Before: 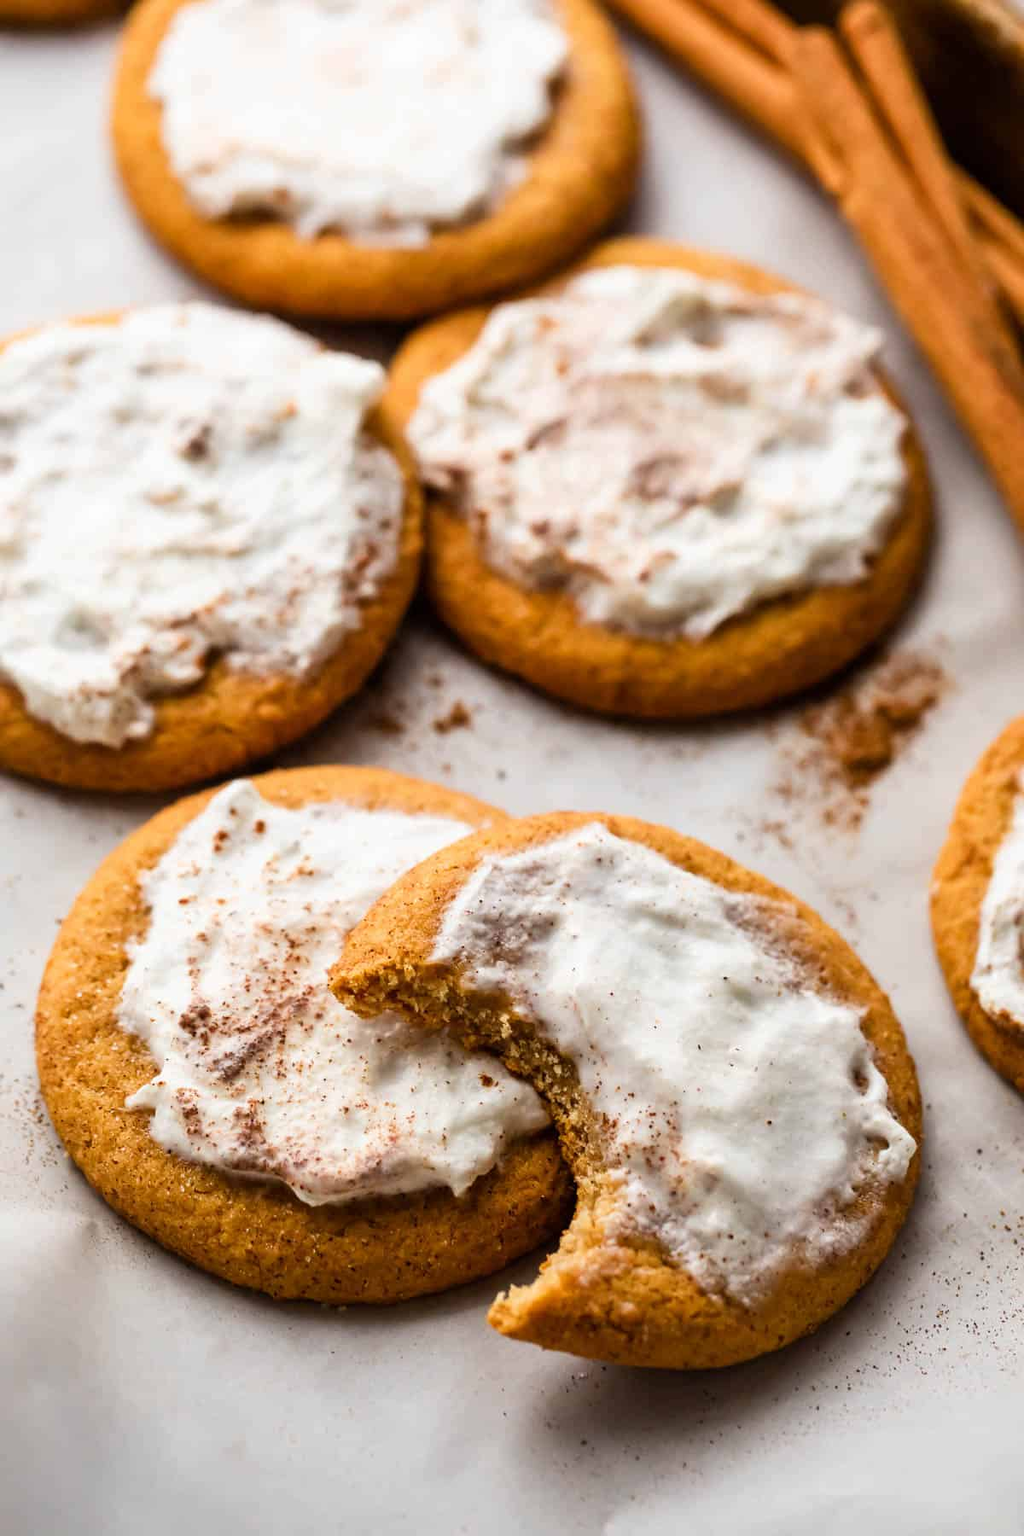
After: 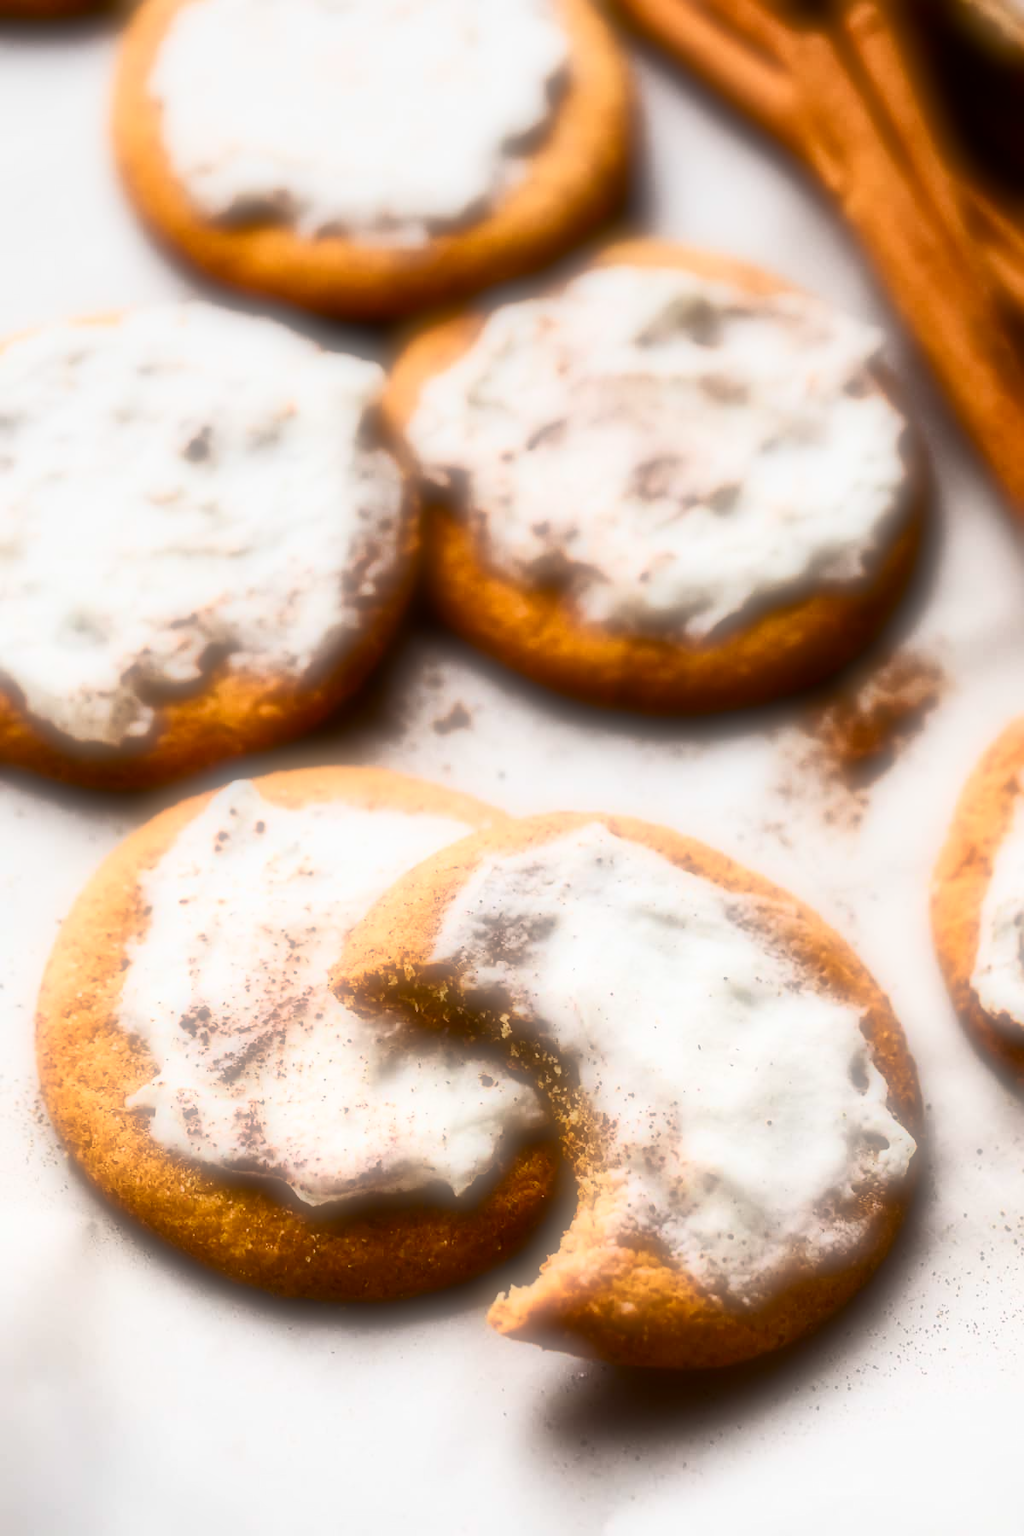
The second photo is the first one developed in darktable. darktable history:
contrast brightness saturation: contrast 0.4, brightness 0.05, saturation 0.25
soften: on, module defaults
graduated density: on, module defaults
